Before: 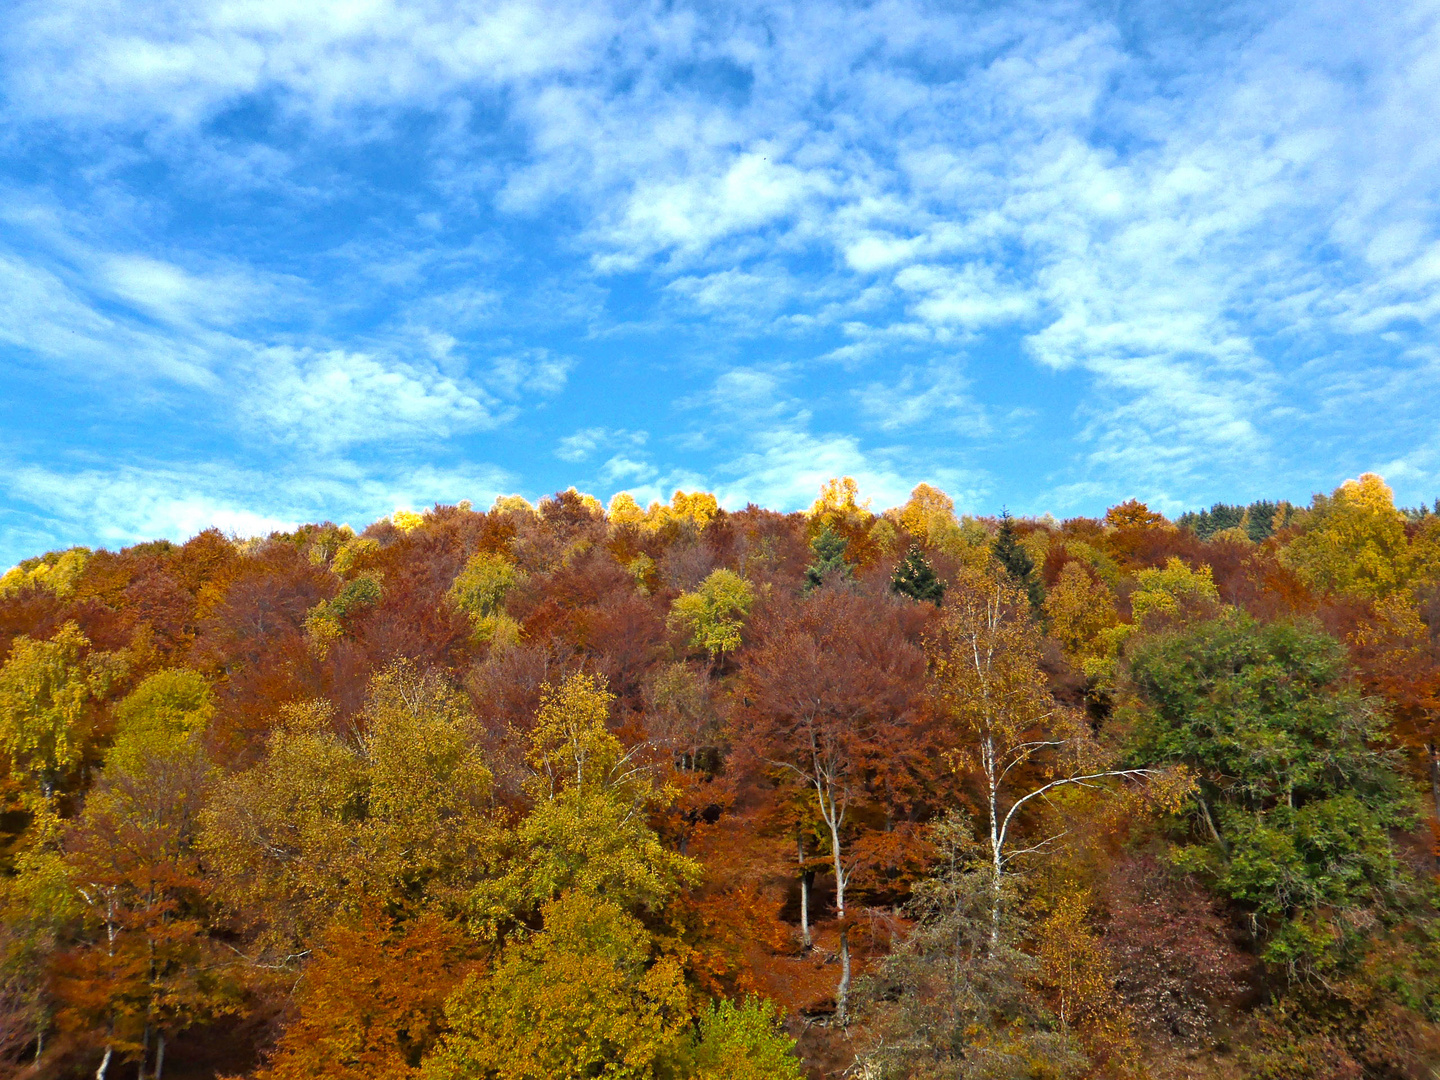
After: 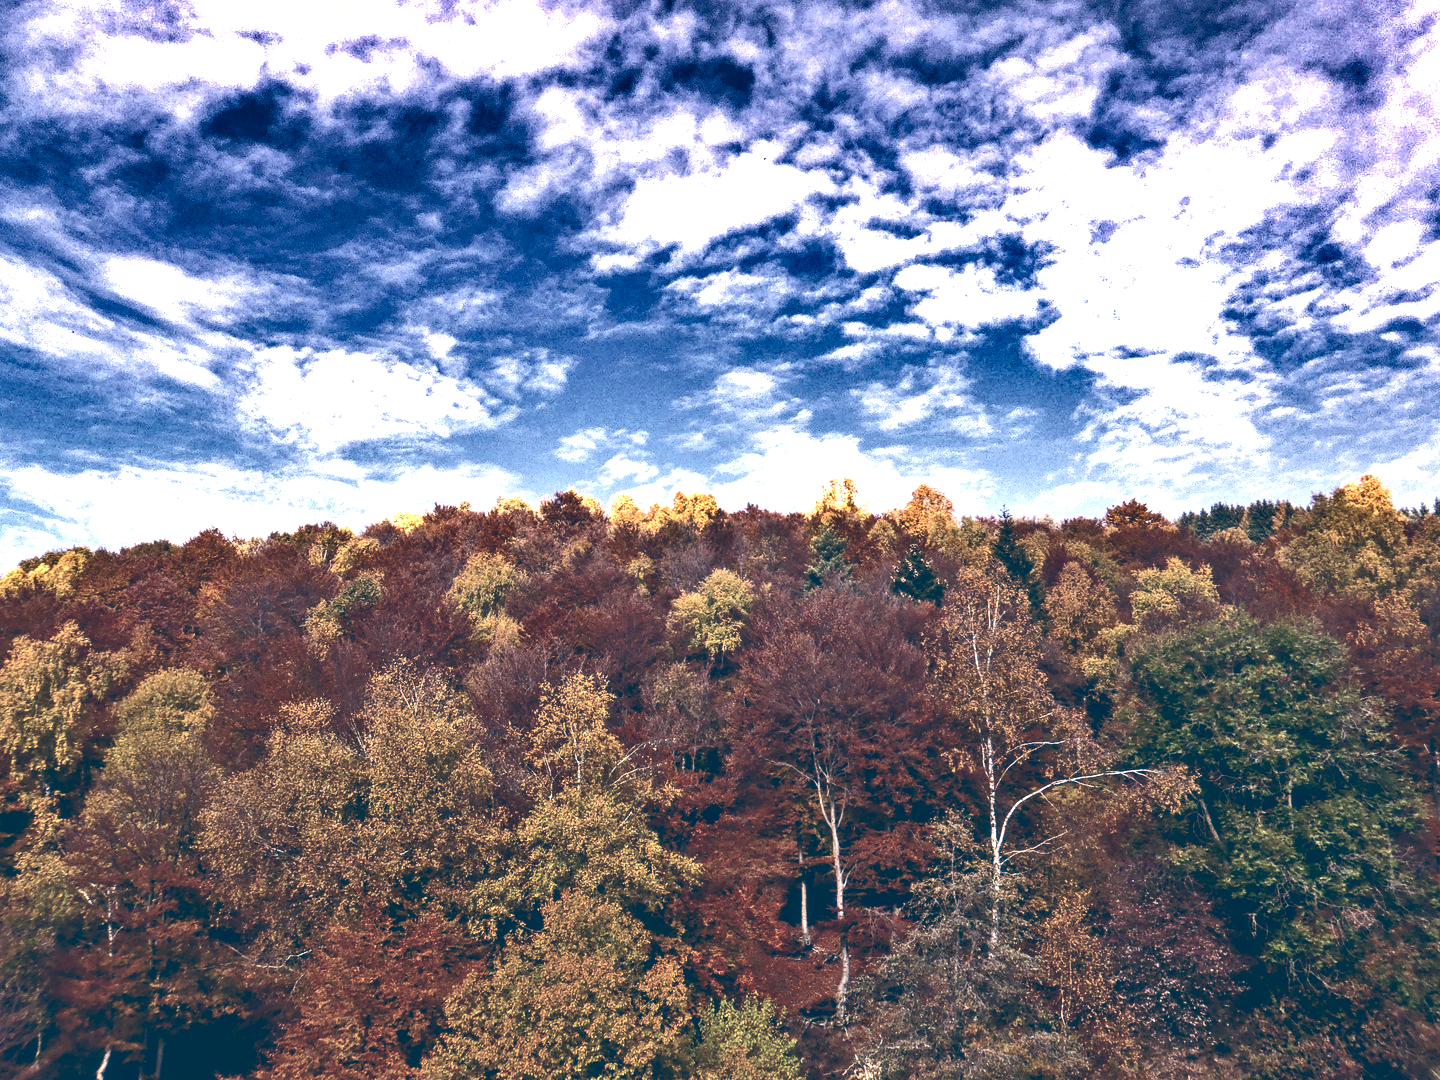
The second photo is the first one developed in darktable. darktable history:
local contrast: detail 142%
shadows and highlights: shadows 24.5, highlights -78.15, soften with gaussian
basic adjustments: exposure 0.32 EV, highlight compression 1, contrast 0.15, saturation -0.26, vibrance -0.34
color balance: lift [1.006, 0.985, 1.002, 1.015], gamma [1, 0.953, 1.008, 1.047], gain [1.076, 1.13, 1.004, 0.87]
tone curve: curves: ch0 [(0, 0.142) (0.384, 0.314) (0.752, 0.711) (0.991, 0.95)]; ch1 [(0.006, 0.129) (0.346, 0.384) (1, 1)]; ch2 [(0.003, 0.057) (0.261, 0.248) (1, 1)], color space Lab, independent channels
